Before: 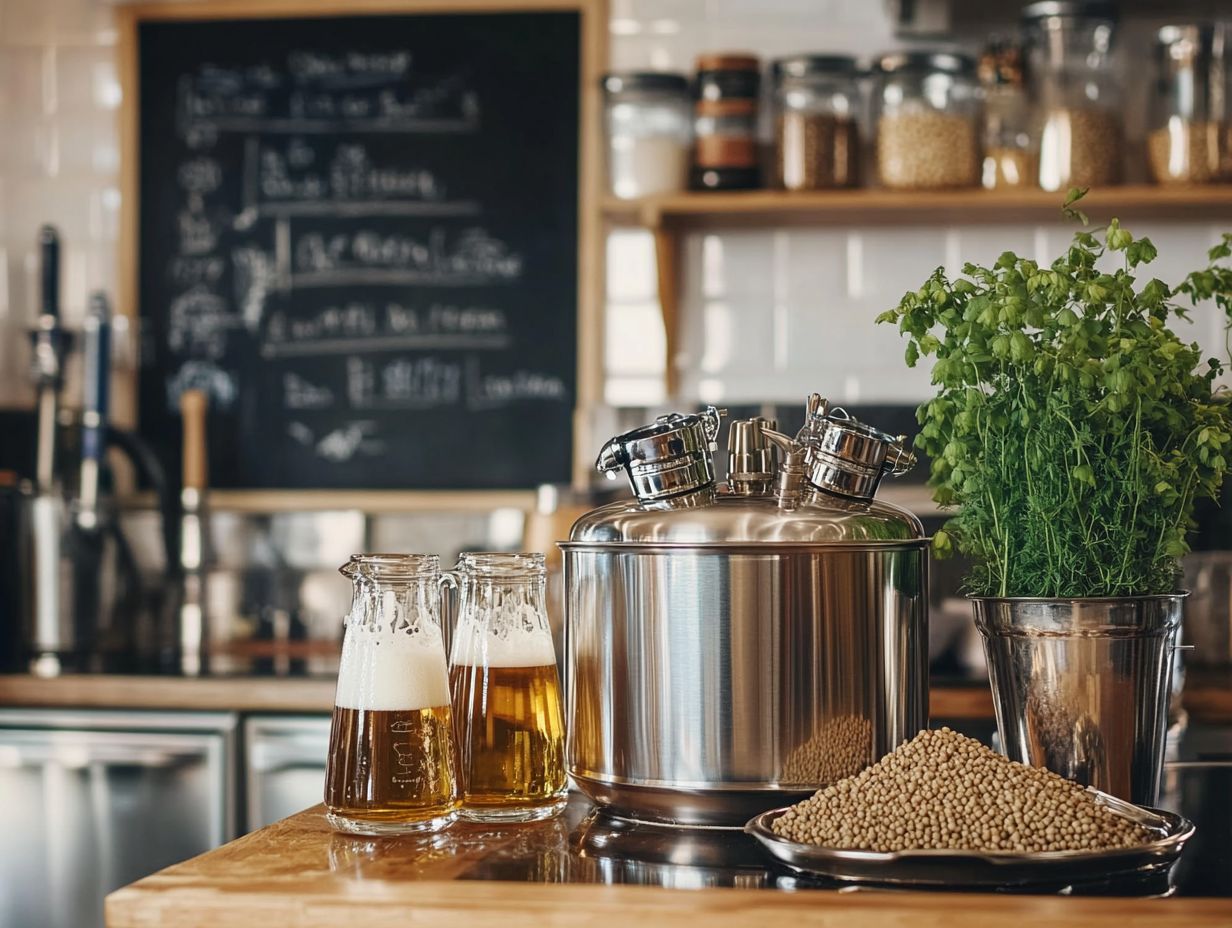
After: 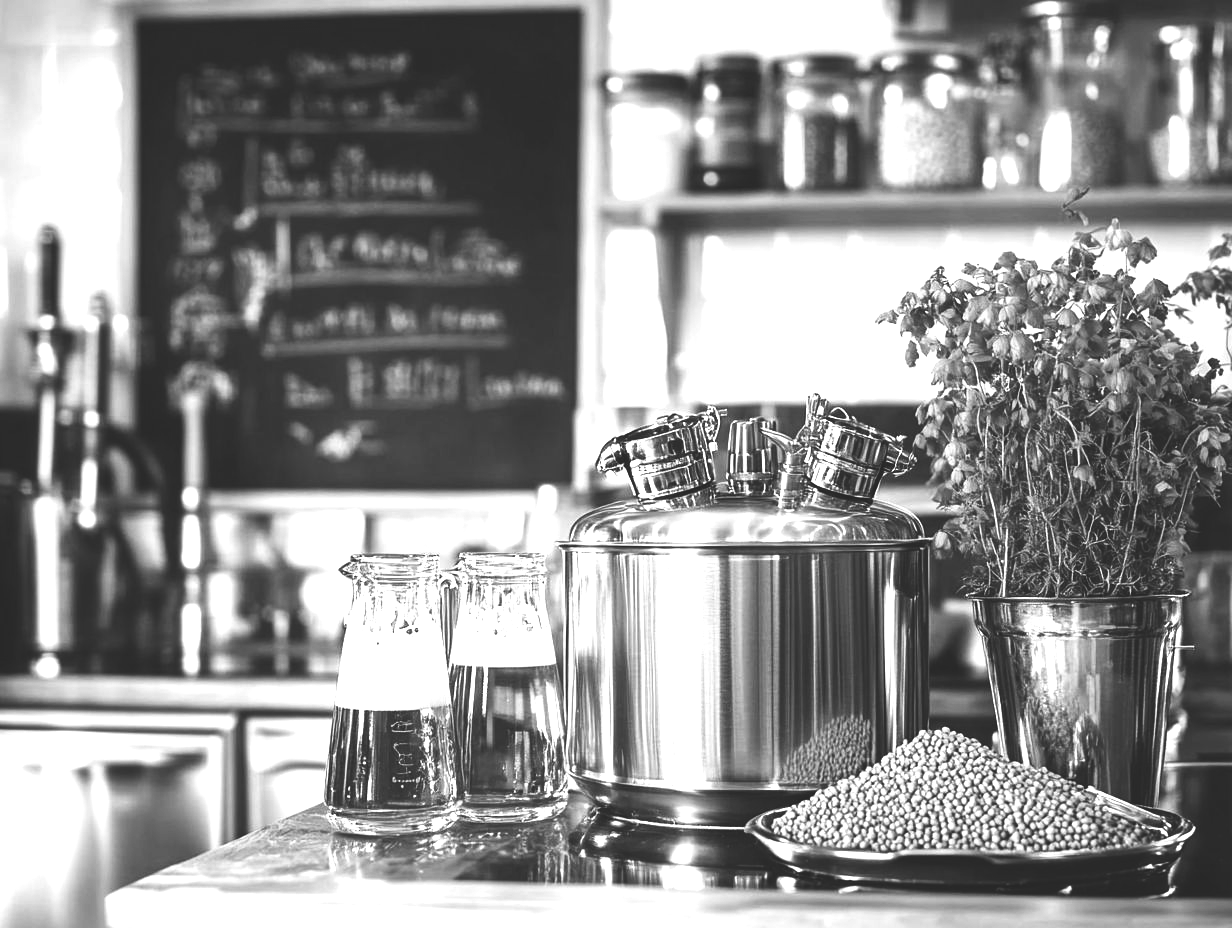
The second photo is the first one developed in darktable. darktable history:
exposure: black level correction -0.023, exposure 1.397 EV, compensate highlight preservation false
contrast brightness saturation: contrast 0.13, brightness -0.24, saturation 0.14
color balance rgb: perceptual saturation grading › global saturation 20%, perceptual saturation grading › highlights -25%, perceptual saturation grading › shadows 50%
monochrome: on, module defaults
